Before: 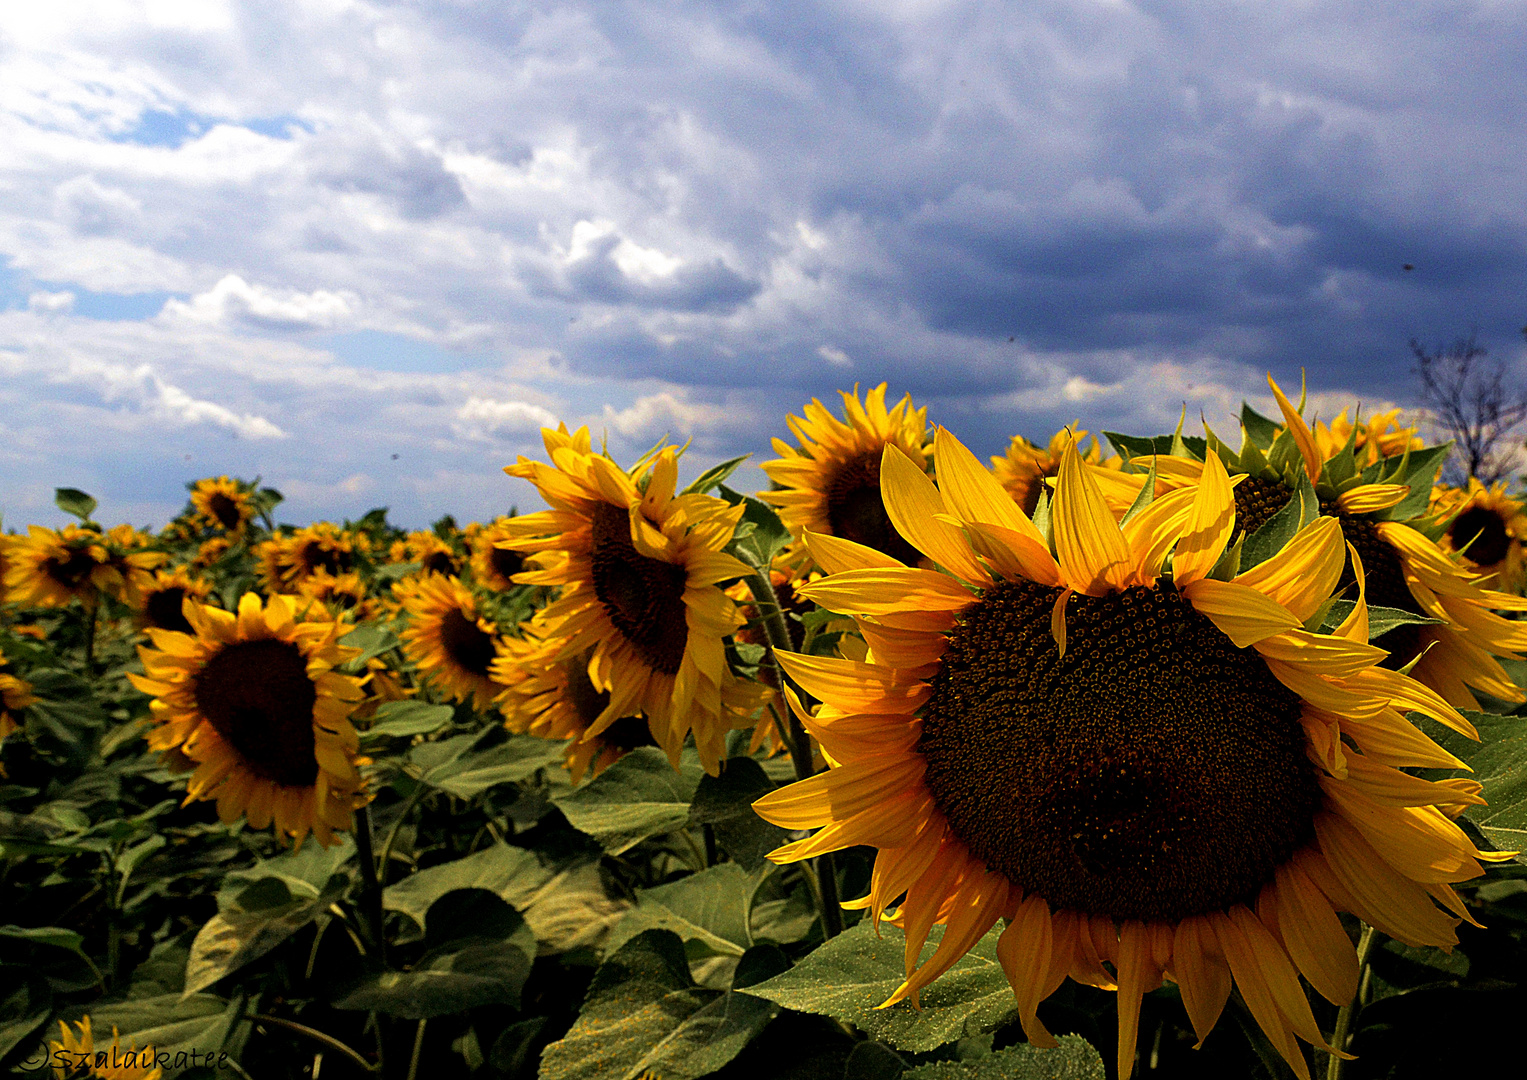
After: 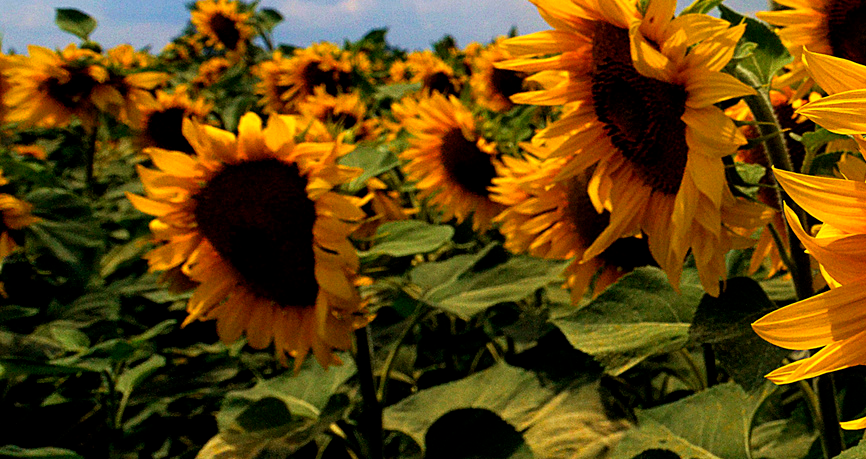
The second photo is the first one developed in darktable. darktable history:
crop: top 44.481%, right 43.255%, bottom 12.973%
